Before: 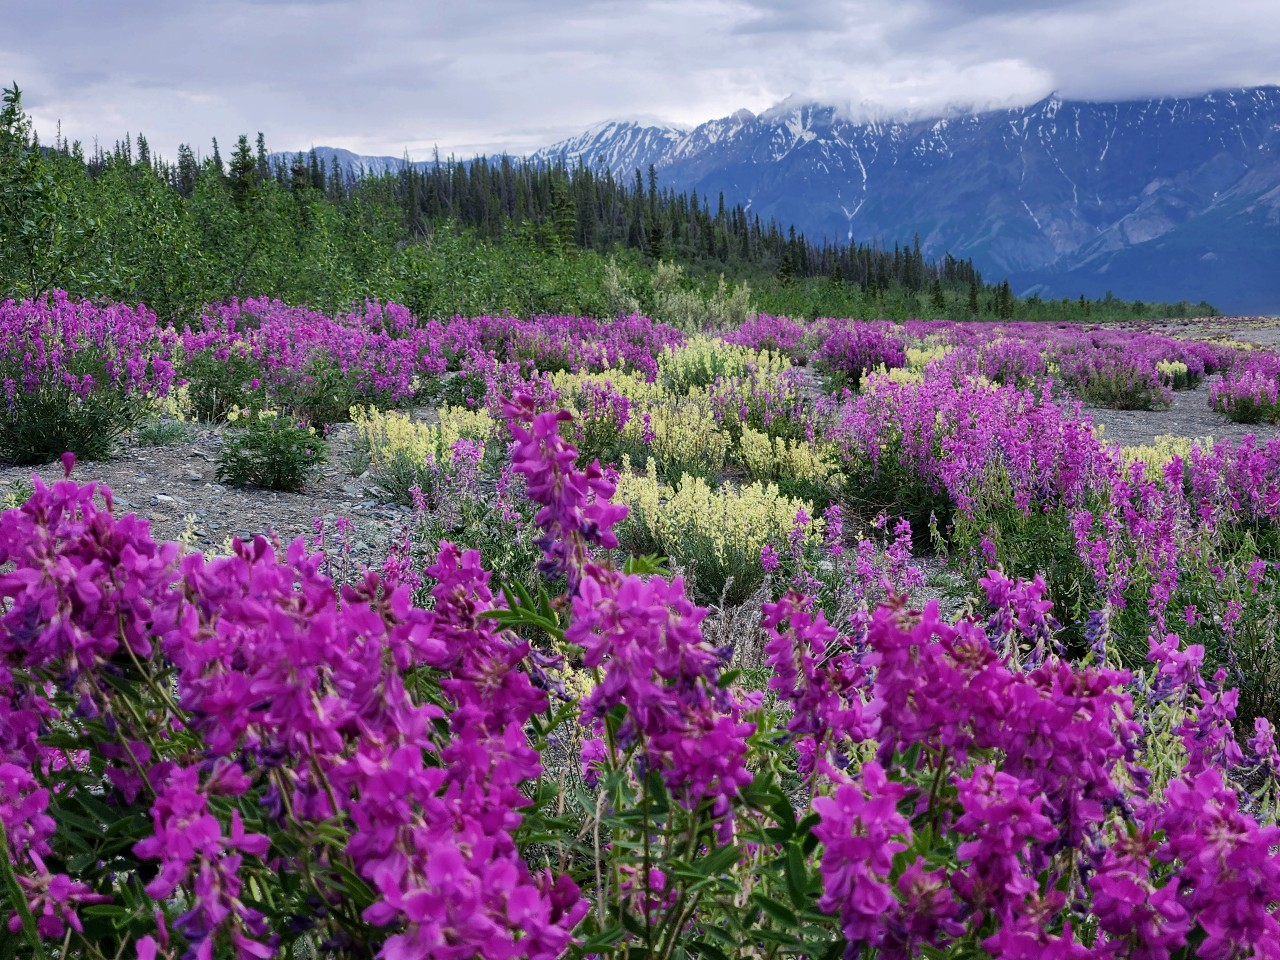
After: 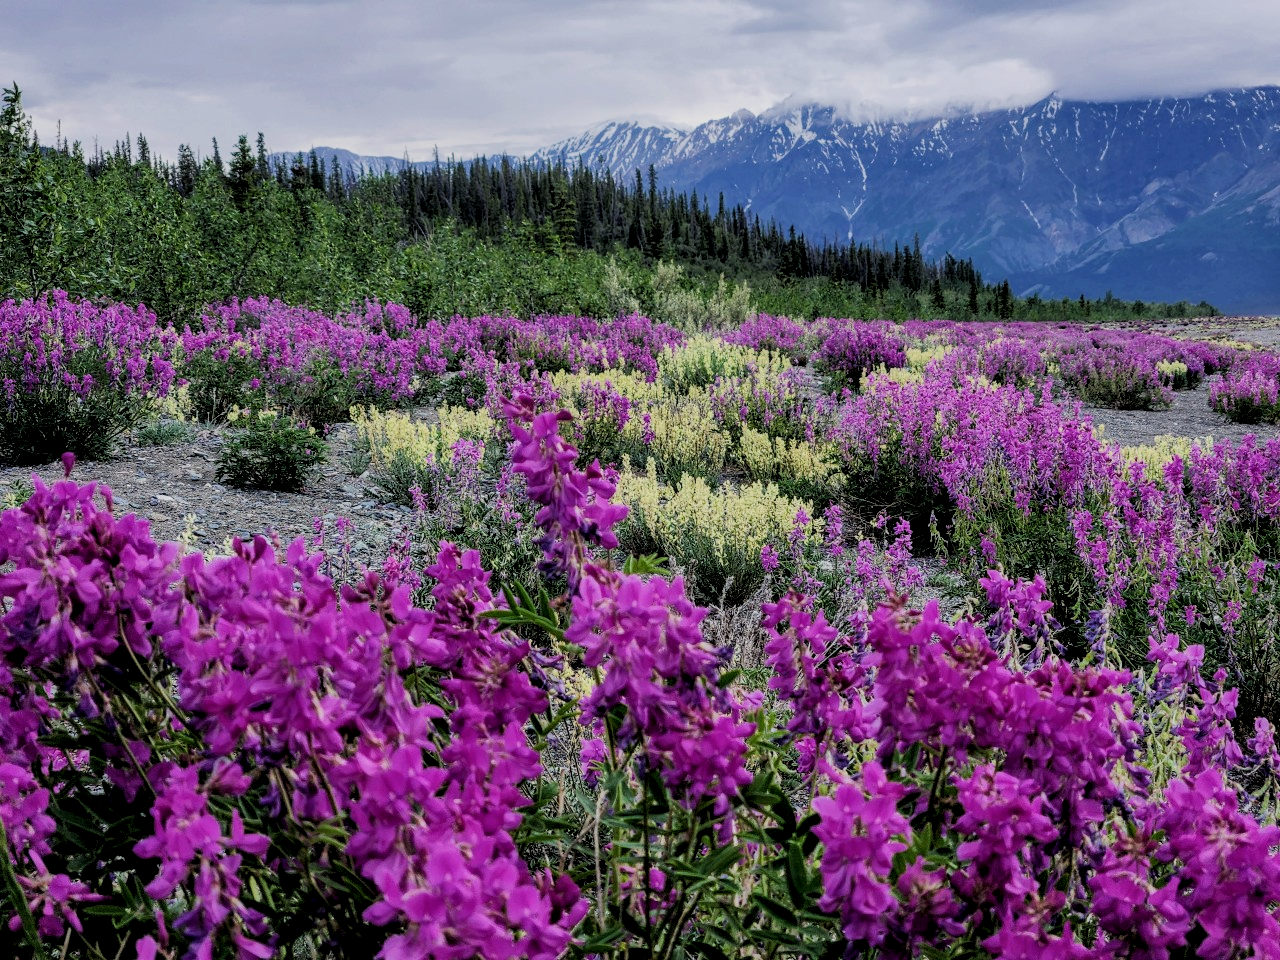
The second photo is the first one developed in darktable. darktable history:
local contrast: on, module defaults
filmic rgb: black relative exposure -5 EV, hardness 2.88, contrast 1.1
